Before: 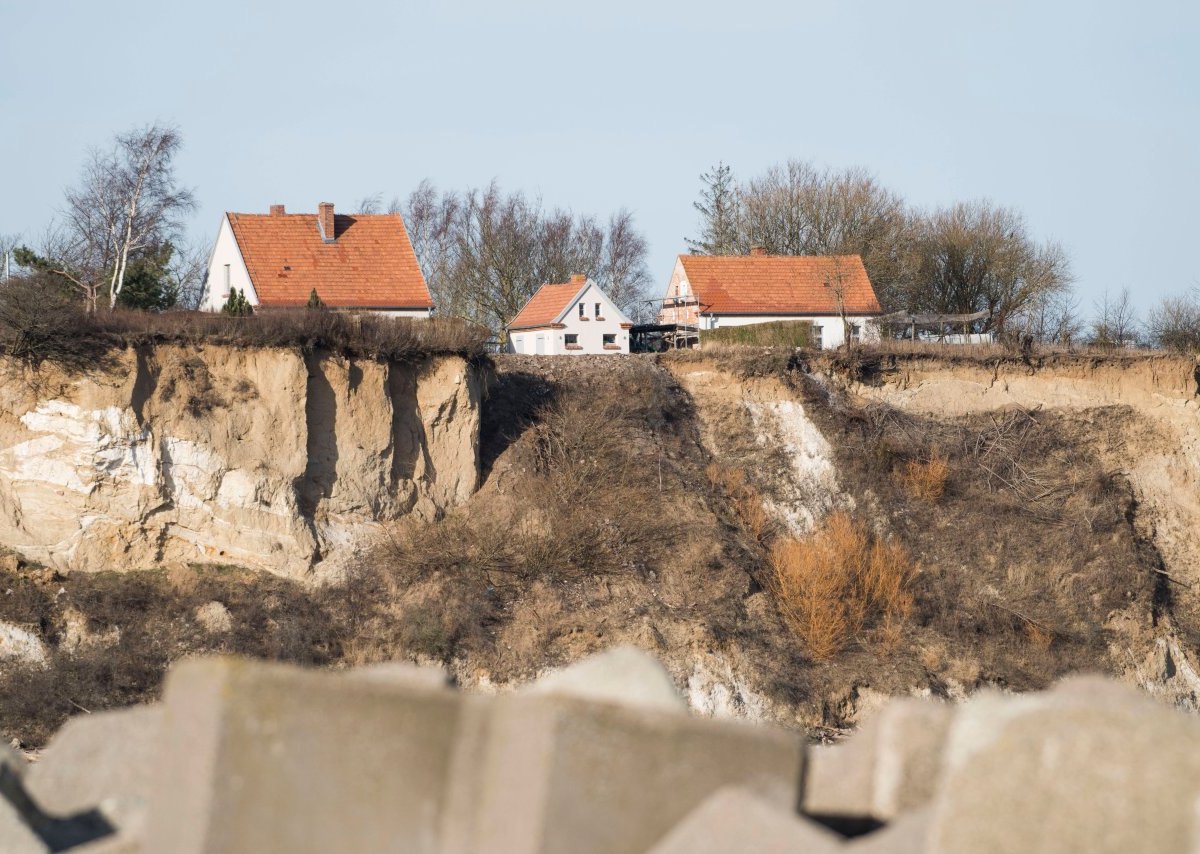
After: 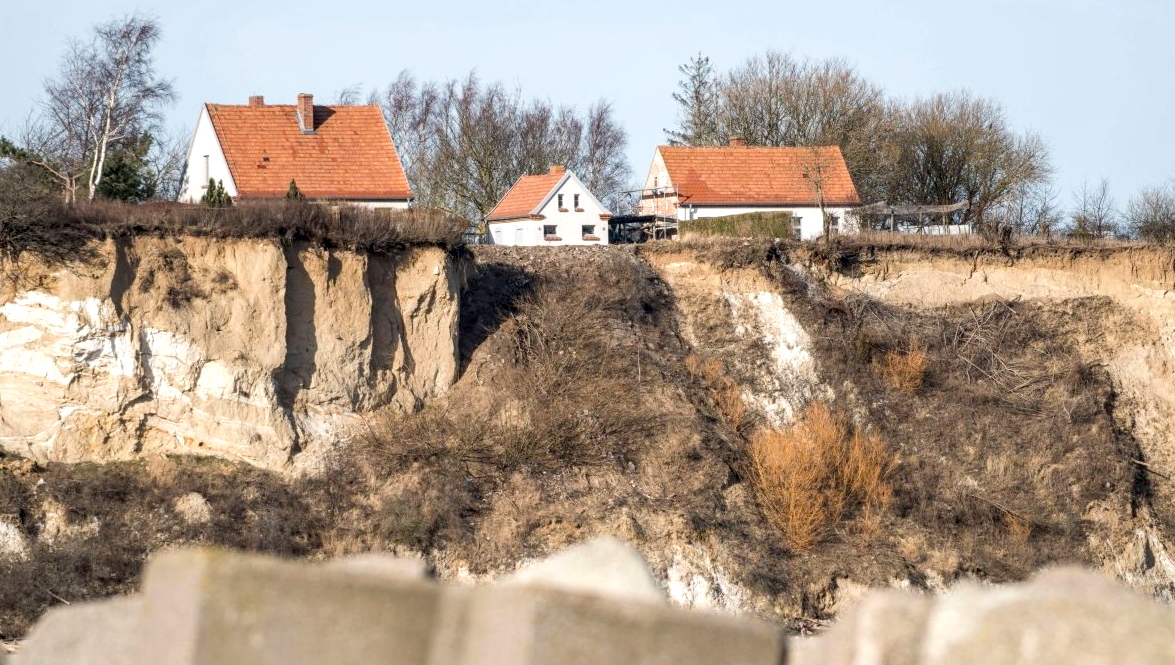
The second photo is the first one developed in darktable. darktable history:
exposure: black level correction 0.005, exposure 0.286 EV, compensate highlight preservation false
local contrast: on, module defaults
crop and rotate: left 1.814%, top 12.818%, right 0.25%, bottom 9.225%
